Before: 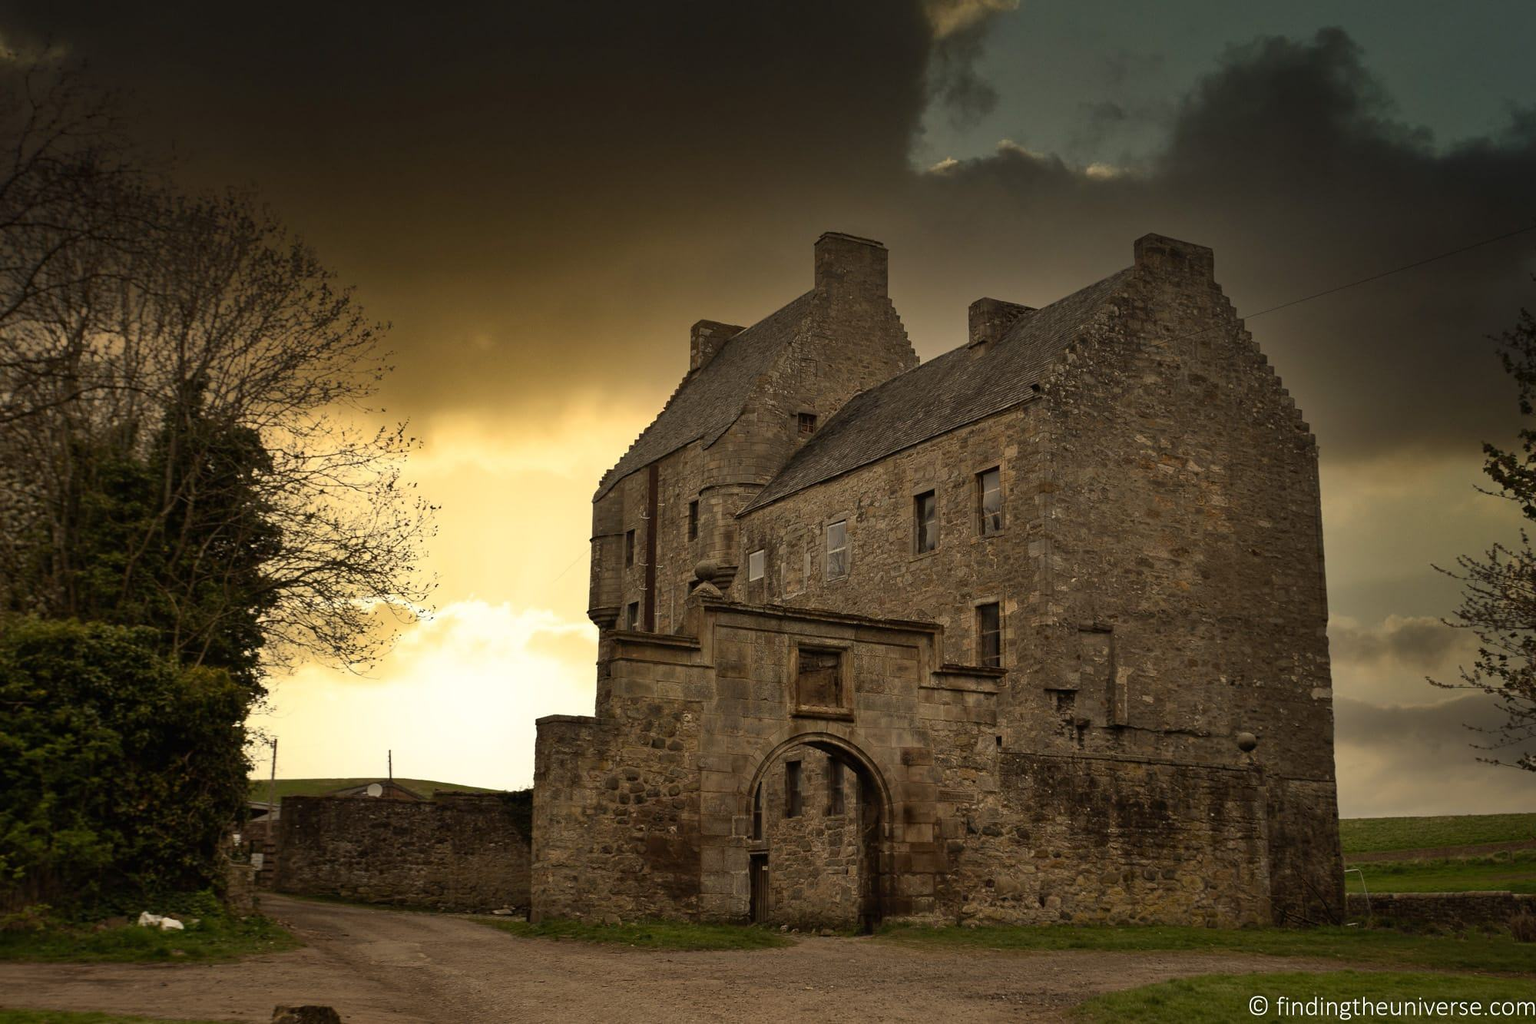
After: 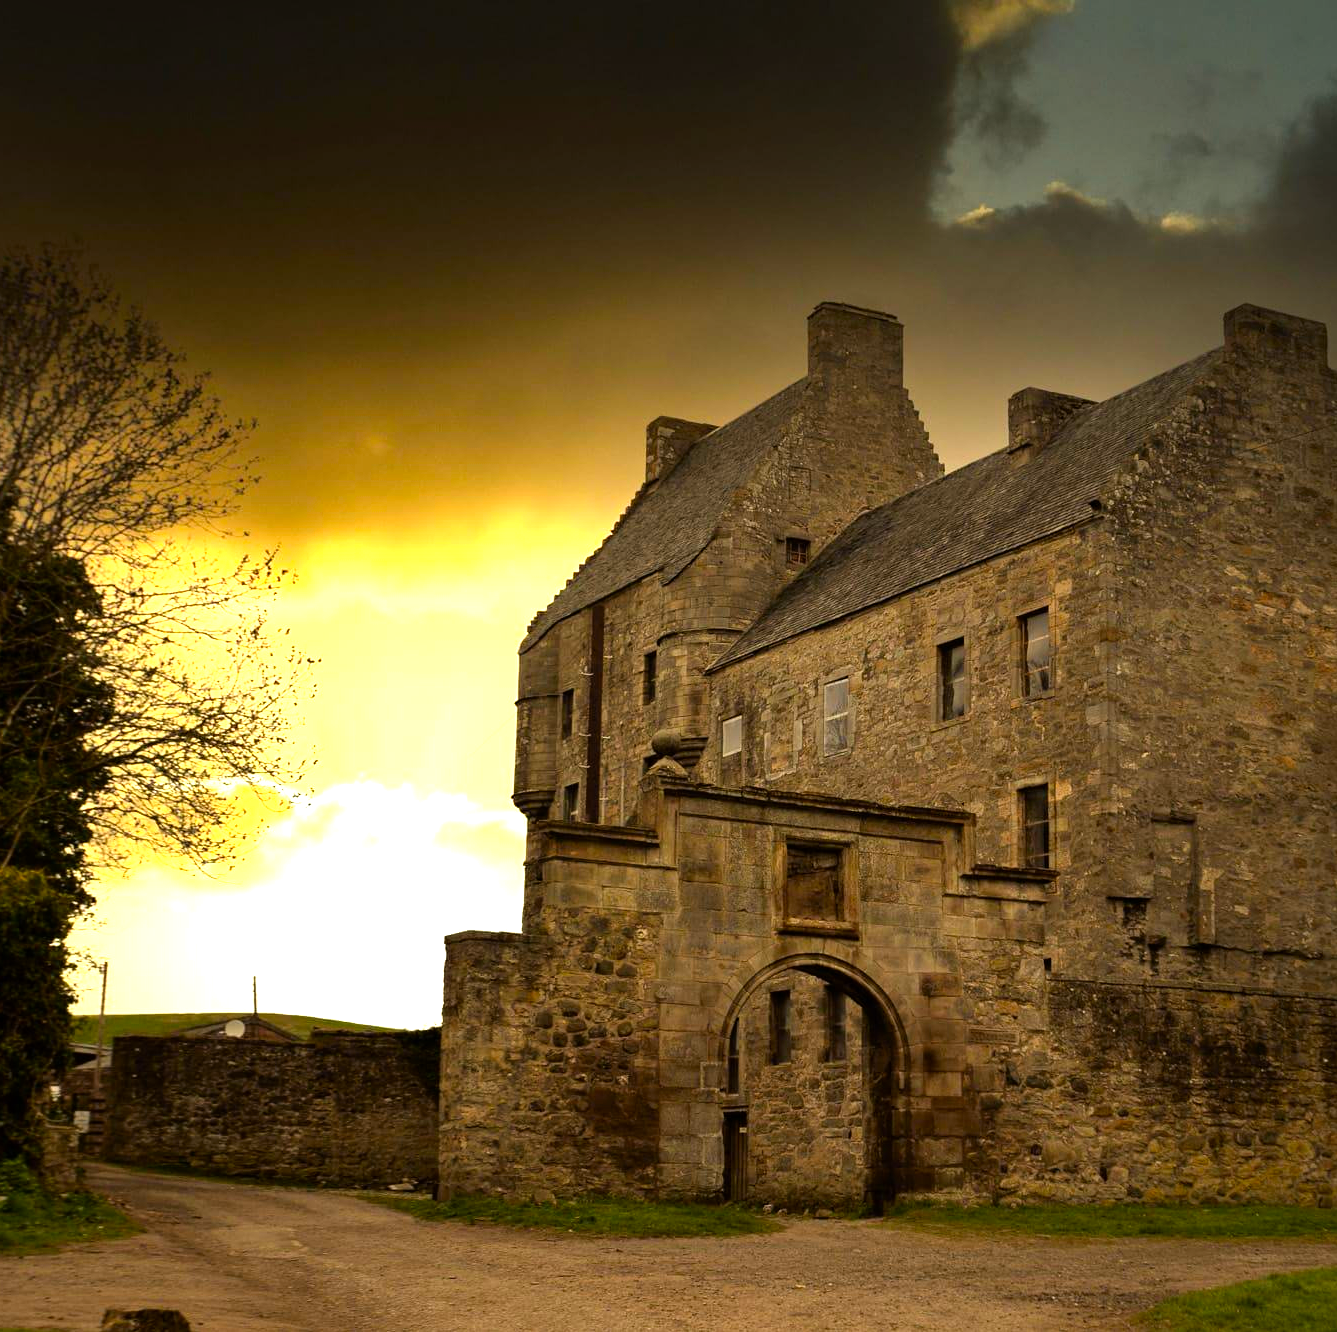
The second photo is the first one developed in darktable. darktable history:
exposure: black level correction 0.001, exposure 0.143 EV, compensate highlight preservation false
tone equalizer: -8 EV -0.754 EV, -7 EV -0.678 EV, -6 EV -0.609 EV, -5 EV -0.381 EV, -3 EV 0.384 EV, -2 EV 0.6 EV, -1 EV 0.678 EV, +0 EV 0.732 EV
crop and rotate: left 12.68%, right 20.437%
color zones: curves: ch0 [(0.224, 0.526) (0.75, 0.5)]; ch1 [(0.055, 0.526) (0.224, 0.761) (0.377, 0.526) (0.75, 0.5)]
